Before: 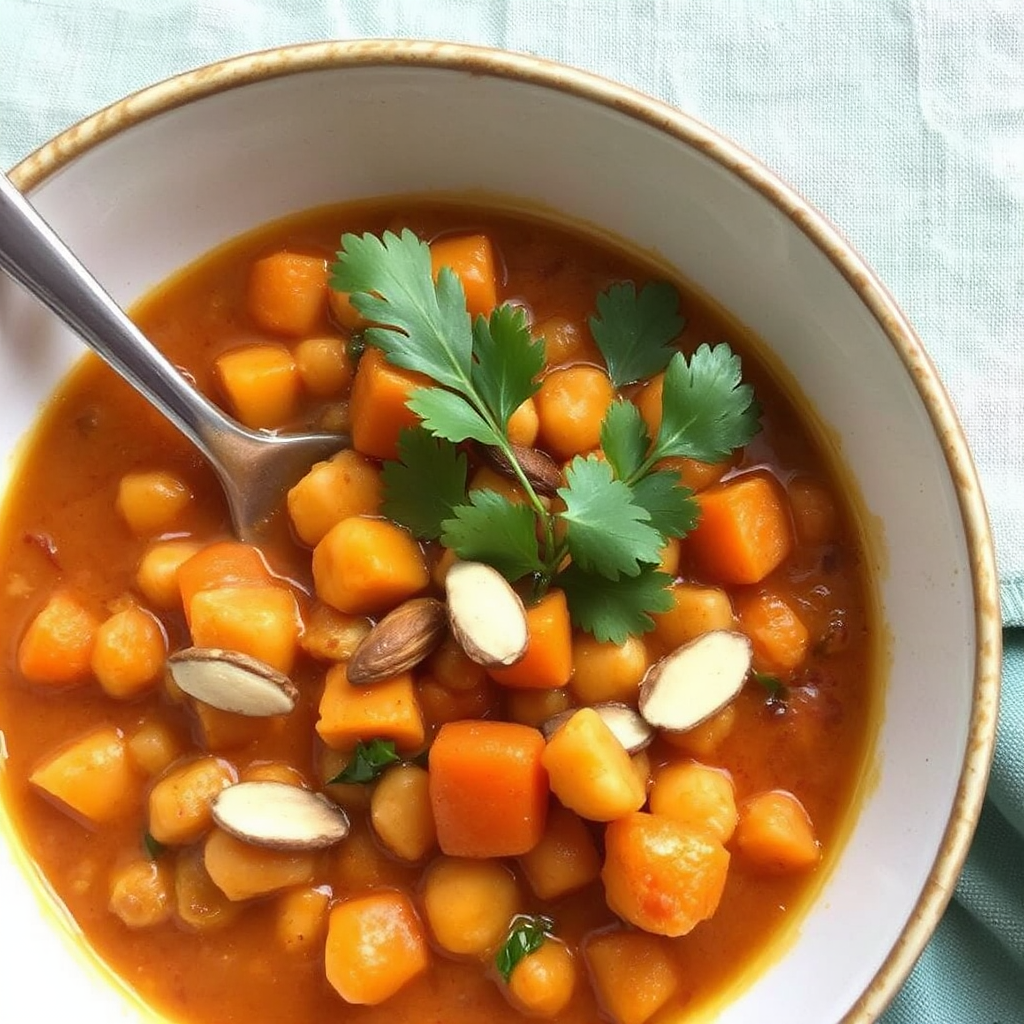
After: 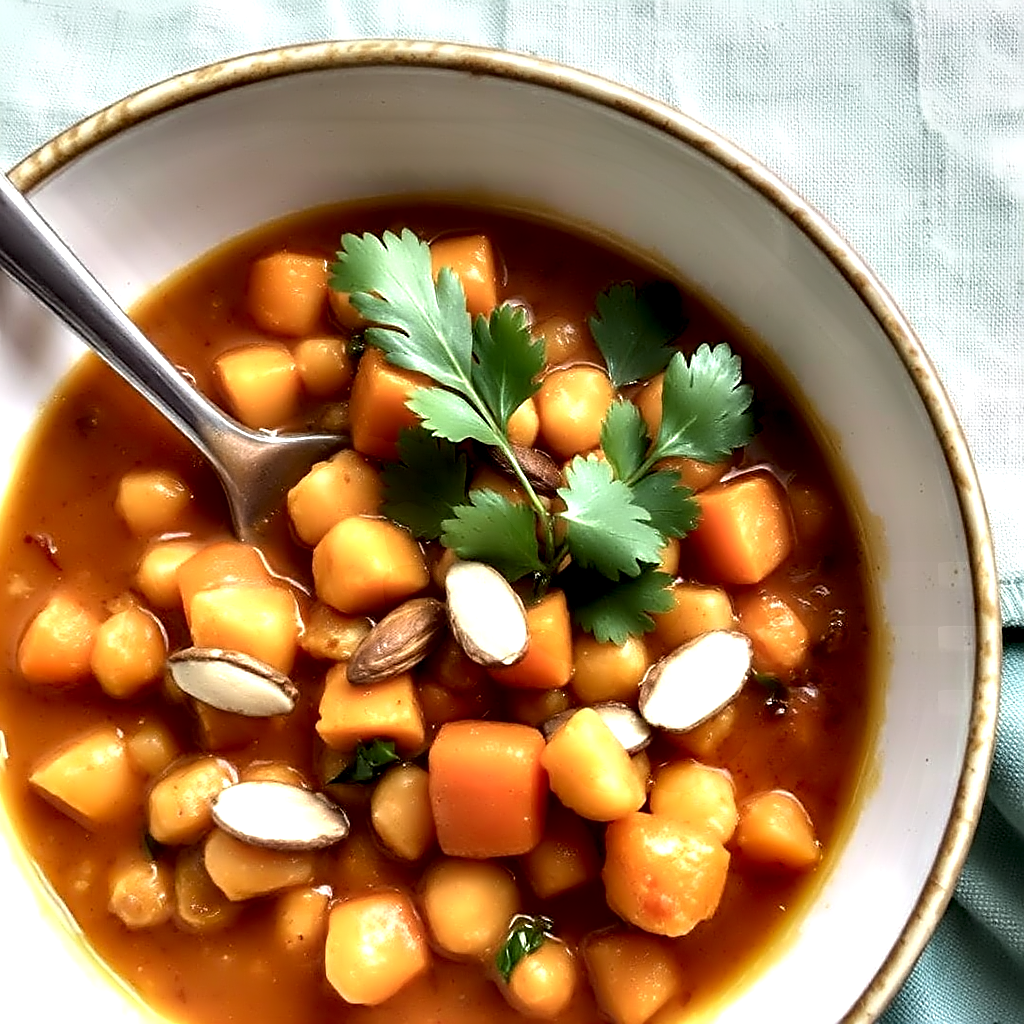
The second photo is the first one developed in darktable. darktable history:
contrast equalizer: y [[0.783, 0.666, 0.575, 0.77, 0.556, 0.501], [0.5 ×6], [0.5 ×6], [0, 0.02, 0.272, 0.399, 0.062, 0], [0 ×6]]
sharpen: on, module defaults
local contrast: on, module defaults
